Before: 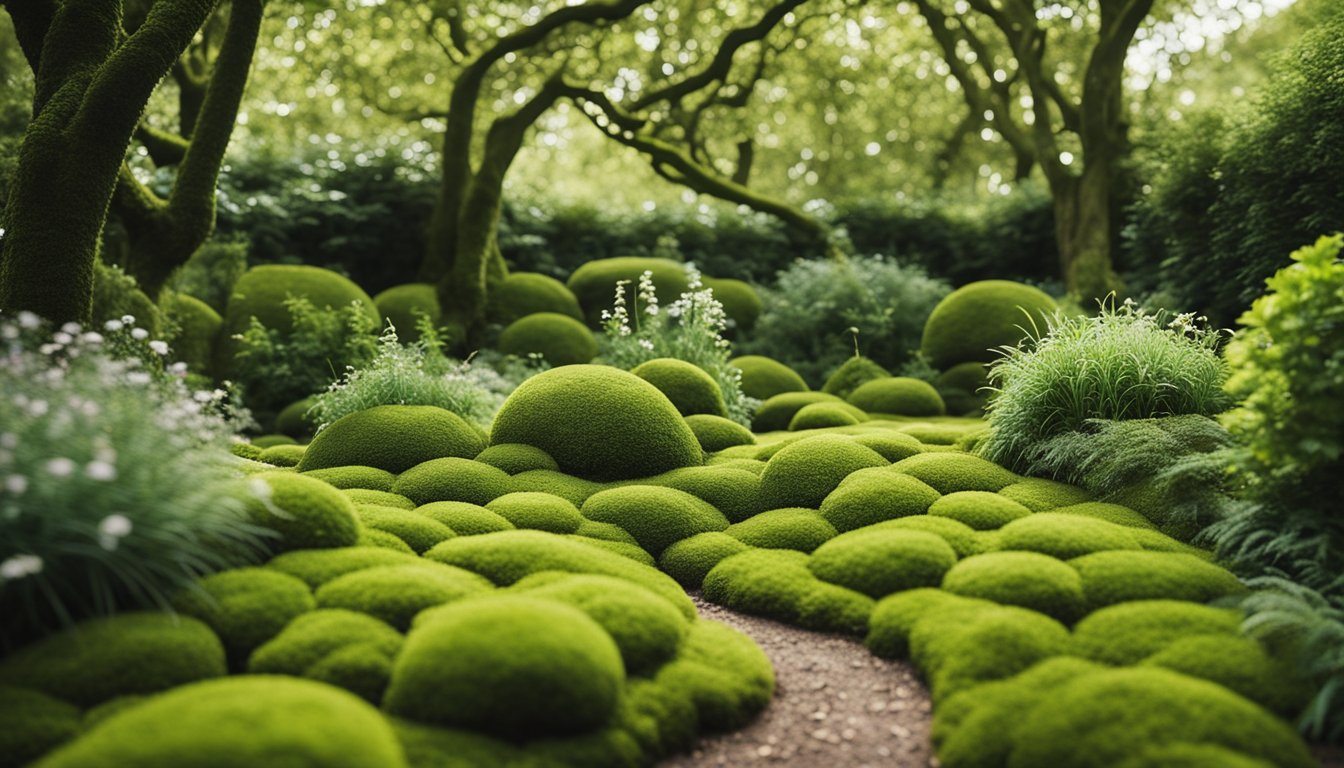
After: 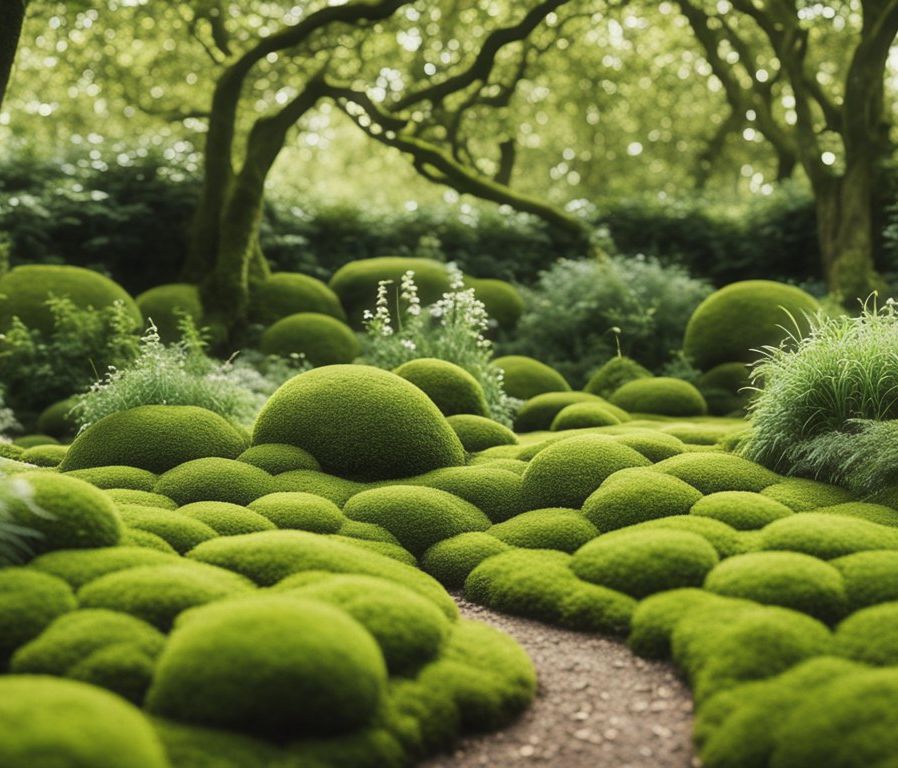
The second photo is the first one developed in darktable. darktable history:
crop and rotate: left 17.732%, right 15.423%
haze removal: strength -0.09, distance 0.358, compatibility mode true, adaptive false
